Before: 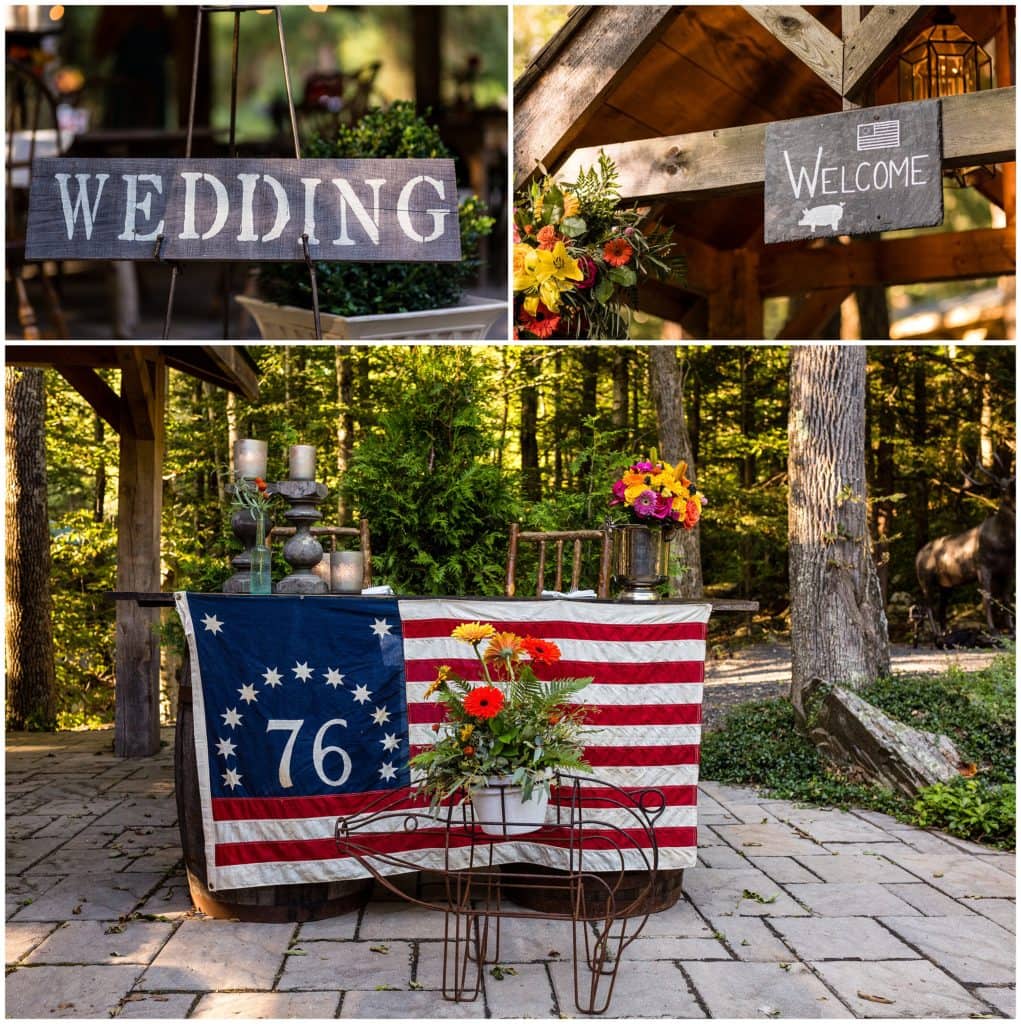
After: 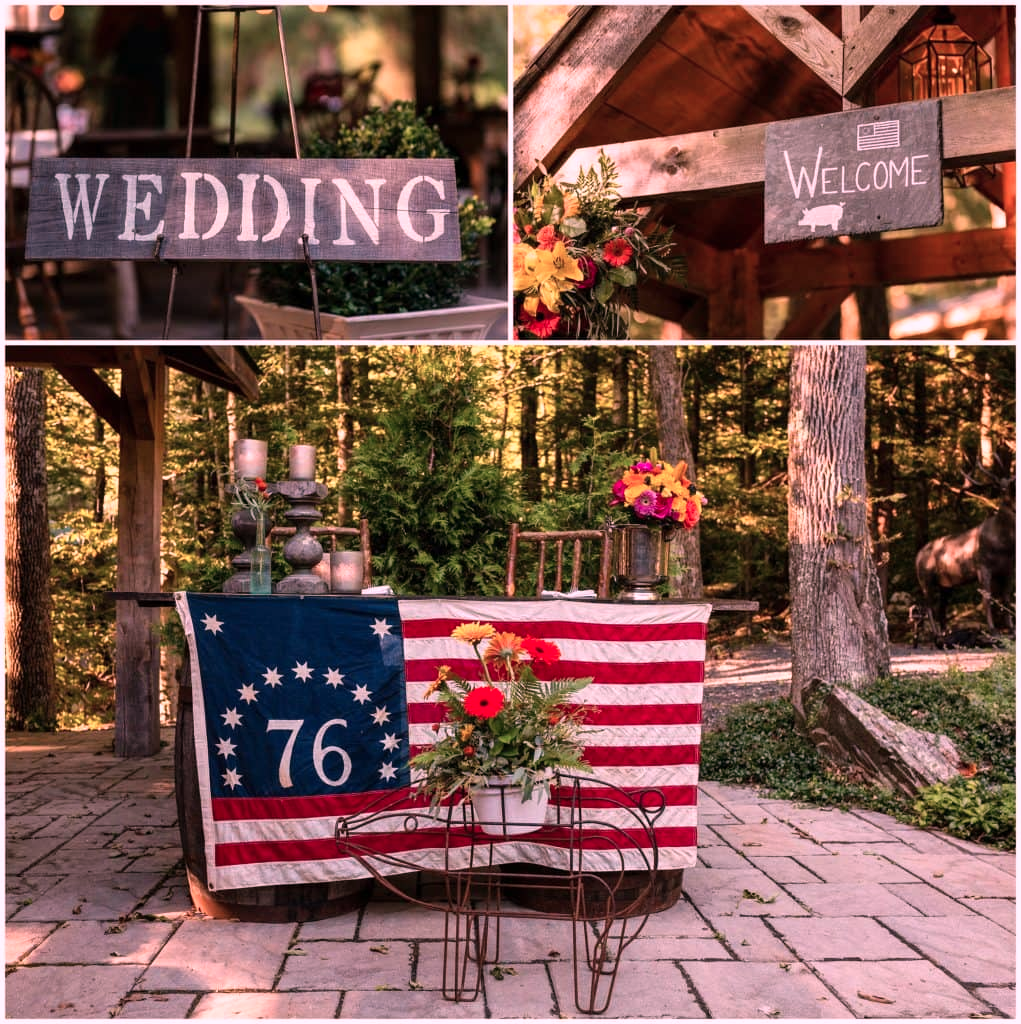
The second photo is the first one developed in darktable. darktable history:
color correction: highlights a* 15.03, highlights b* -25.07
white balance: red 1.138, green 0.996, blue 0.812
